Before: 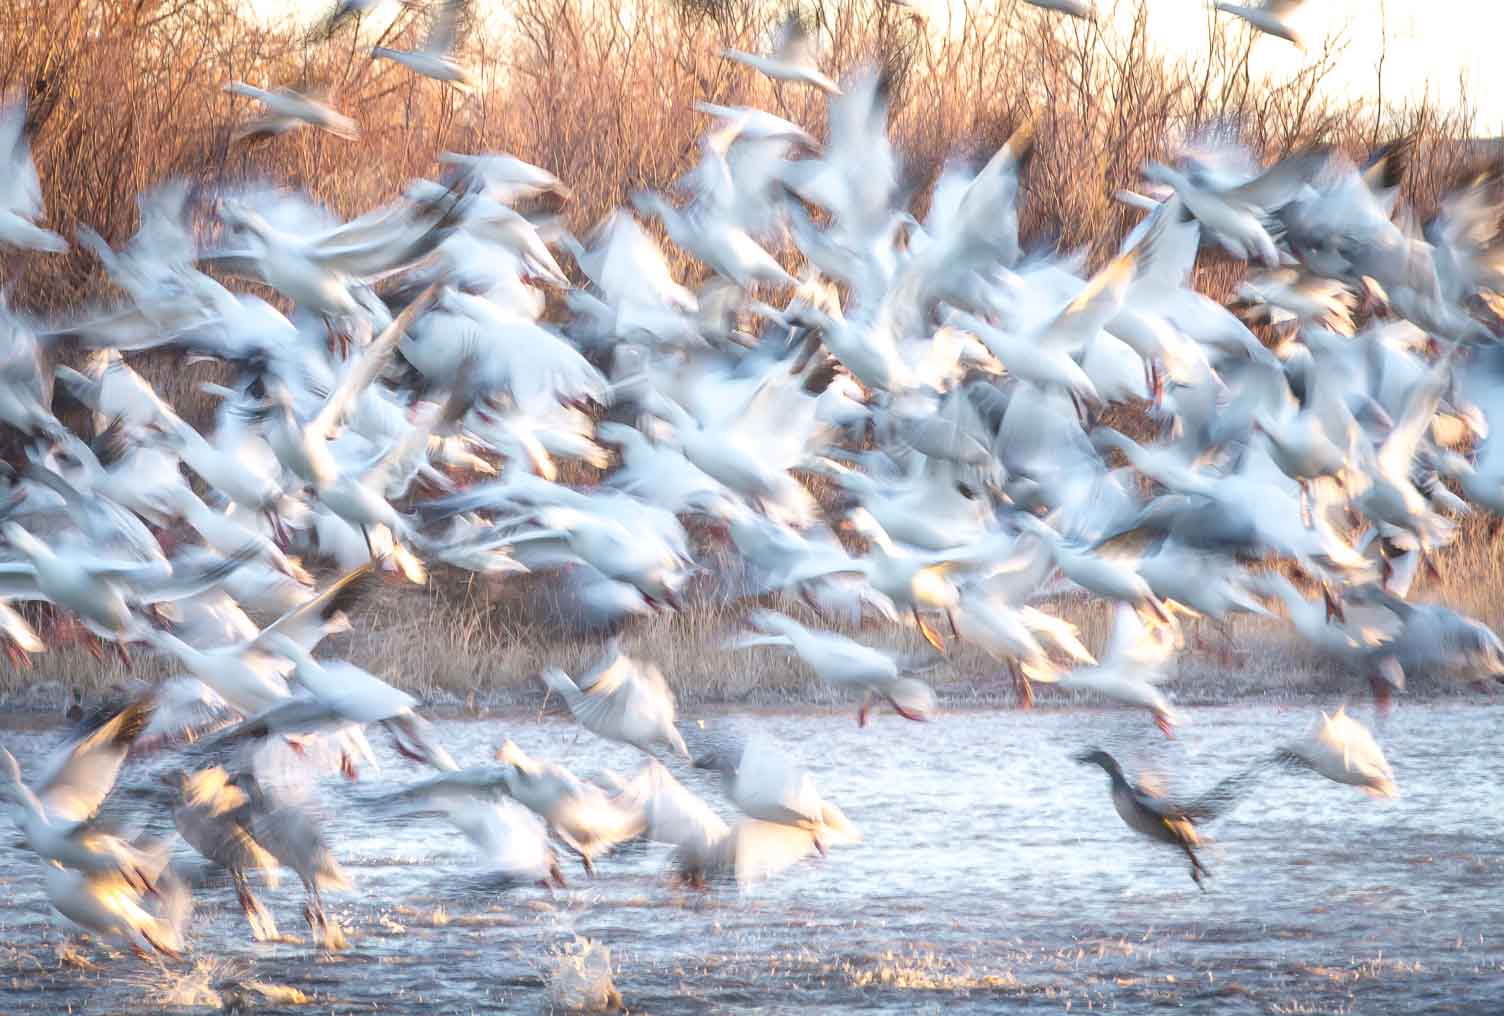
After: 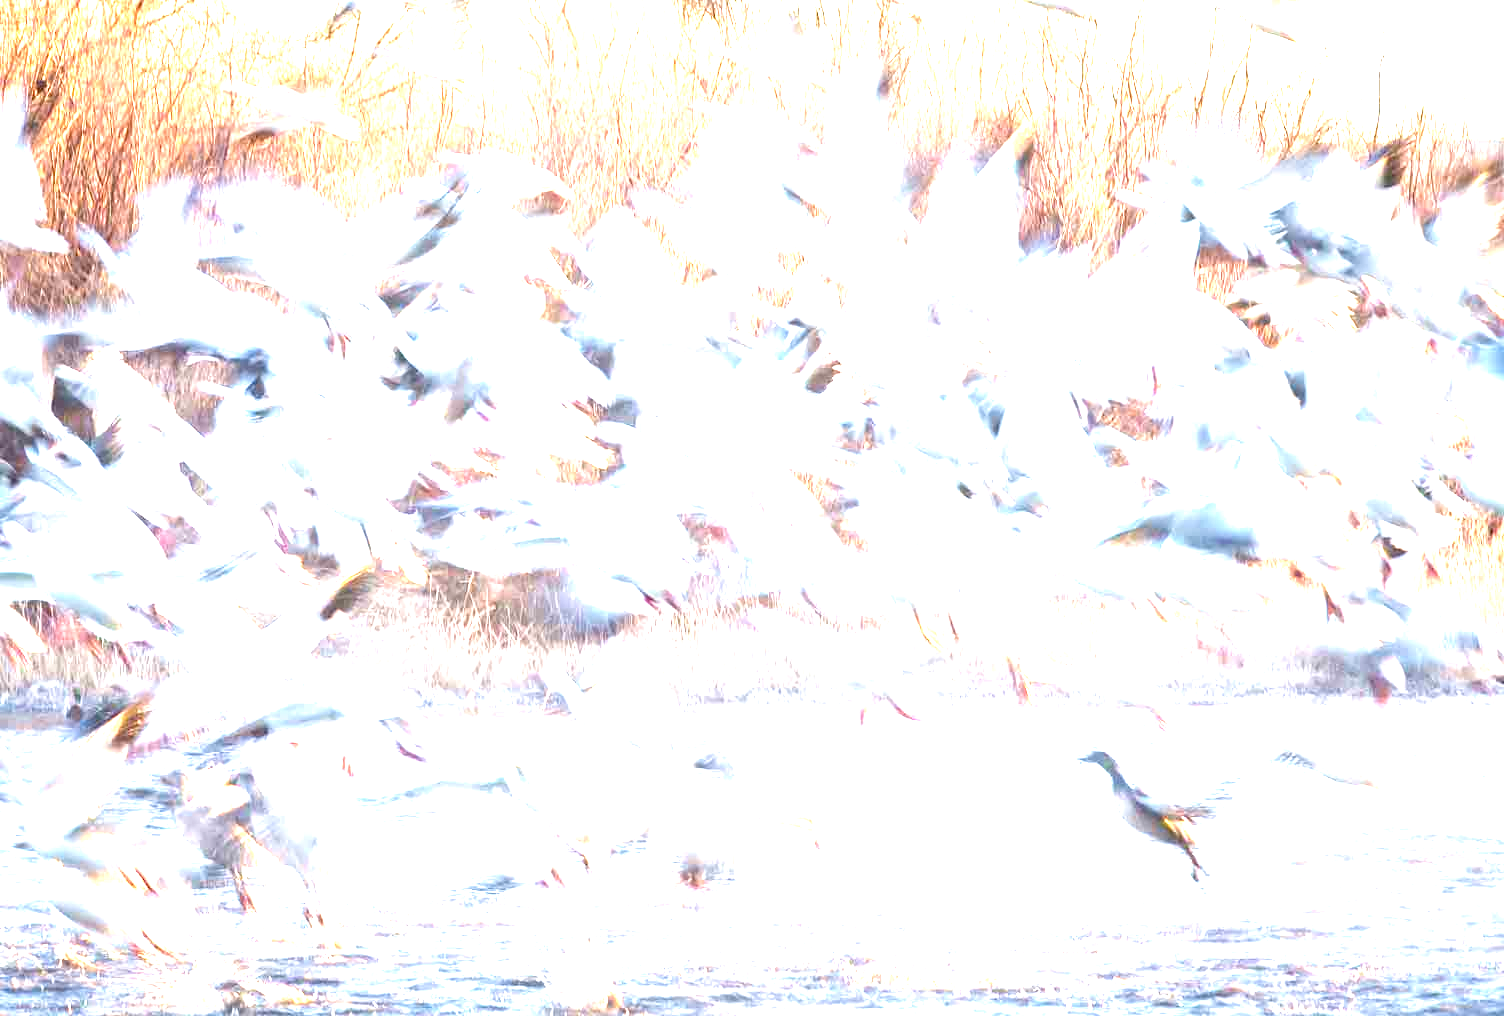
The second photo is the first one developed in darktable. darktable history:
exposure: black level correction 0.005, exposure 2.084 EV, compensate highlight preservation false
velvia: strength 15%
